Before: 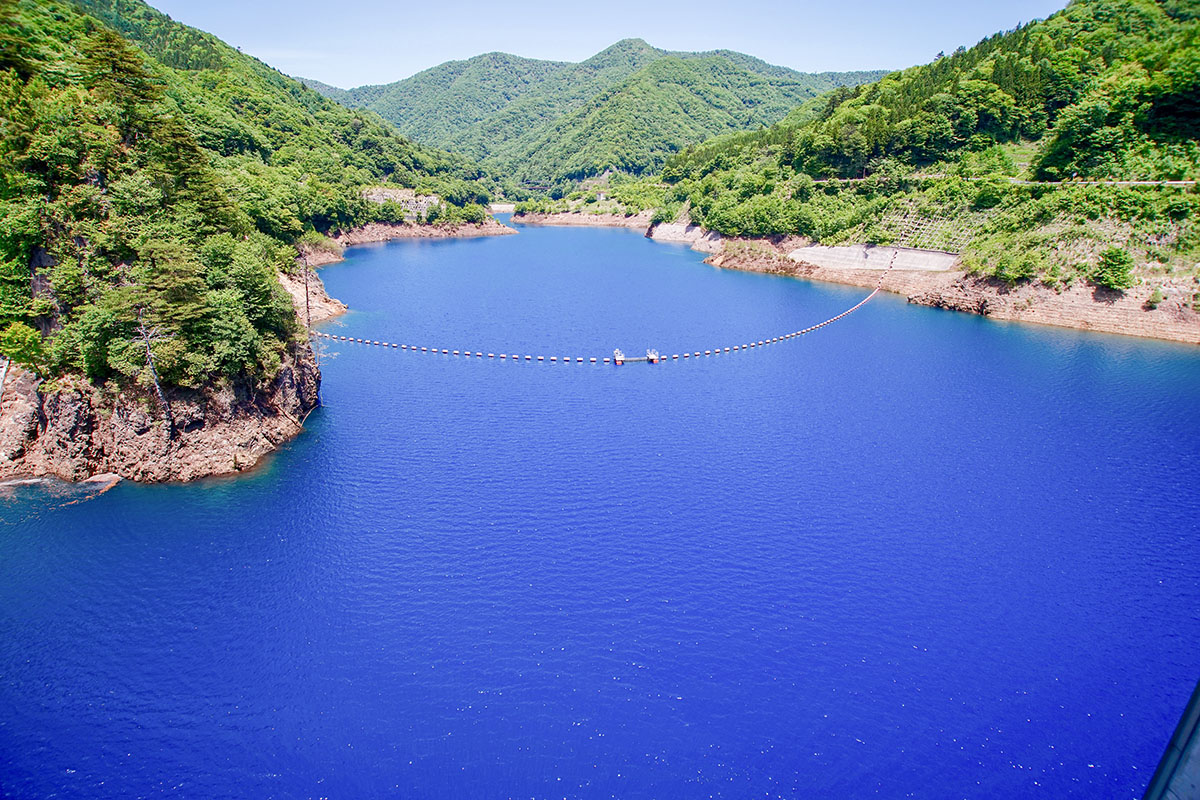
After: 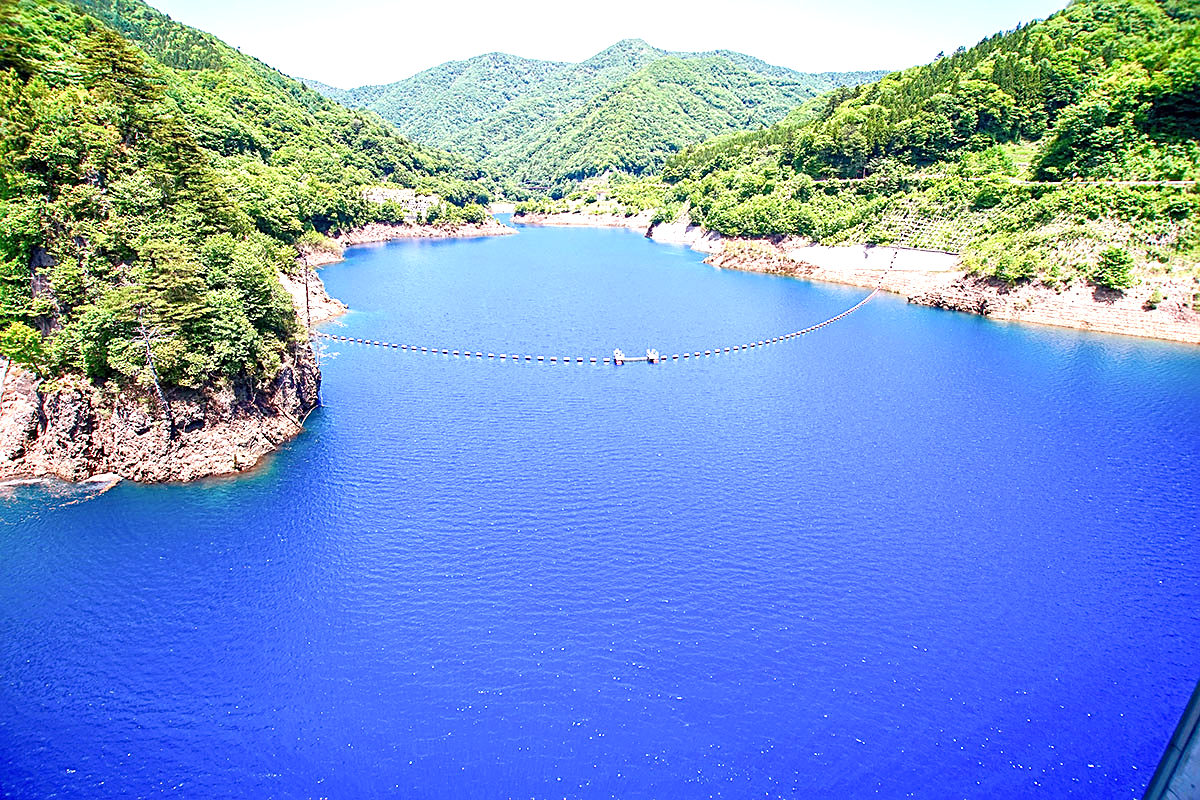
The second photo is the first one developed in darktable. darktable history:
exposure: exposure 0.913 EV, compensate highlight preservation false
sharpen: on, module defaults
